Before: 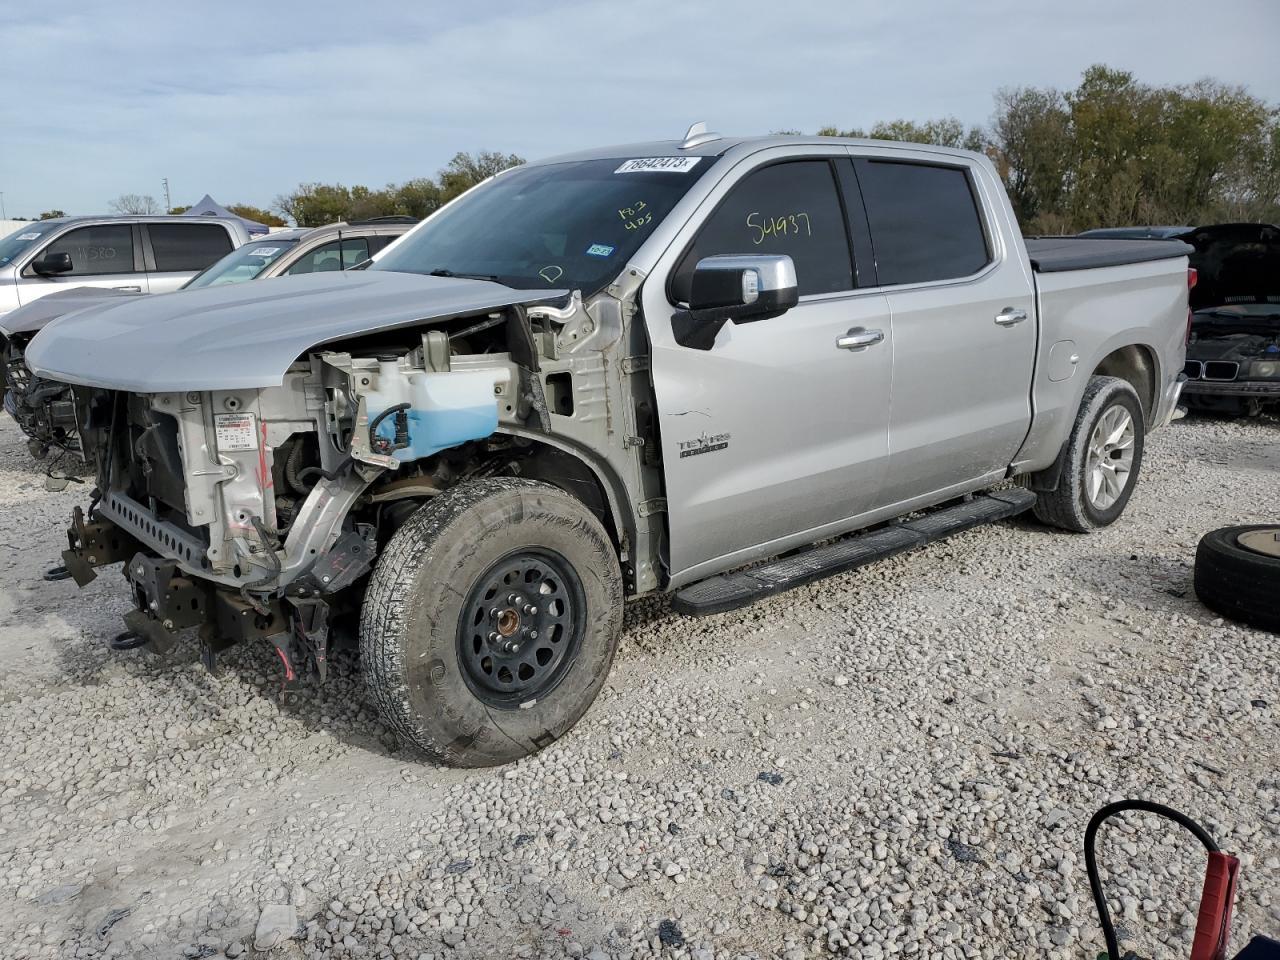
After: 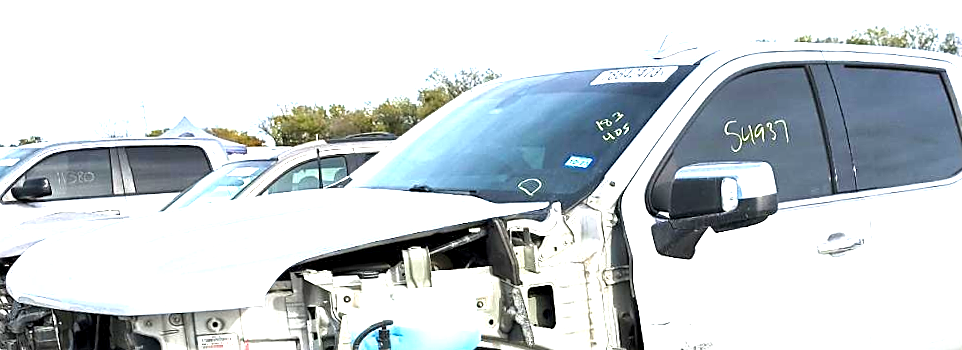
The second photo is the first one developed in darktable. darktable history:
rotate and perspective: rotation -1.42°, crop left 0.016, crop right 0.984, crop top 0.035, crop bottom 0.965
crop: left 0.579%, top 7.627%, right 23.167%, bottom 54.275%
exposure: black level correction 0.001, exposure 1.719 EV, compensate exposure bias true, compensate highlight preservation false
sharpen: on, module defaults
color balance: contrast 8.5%, output saturation 105%
